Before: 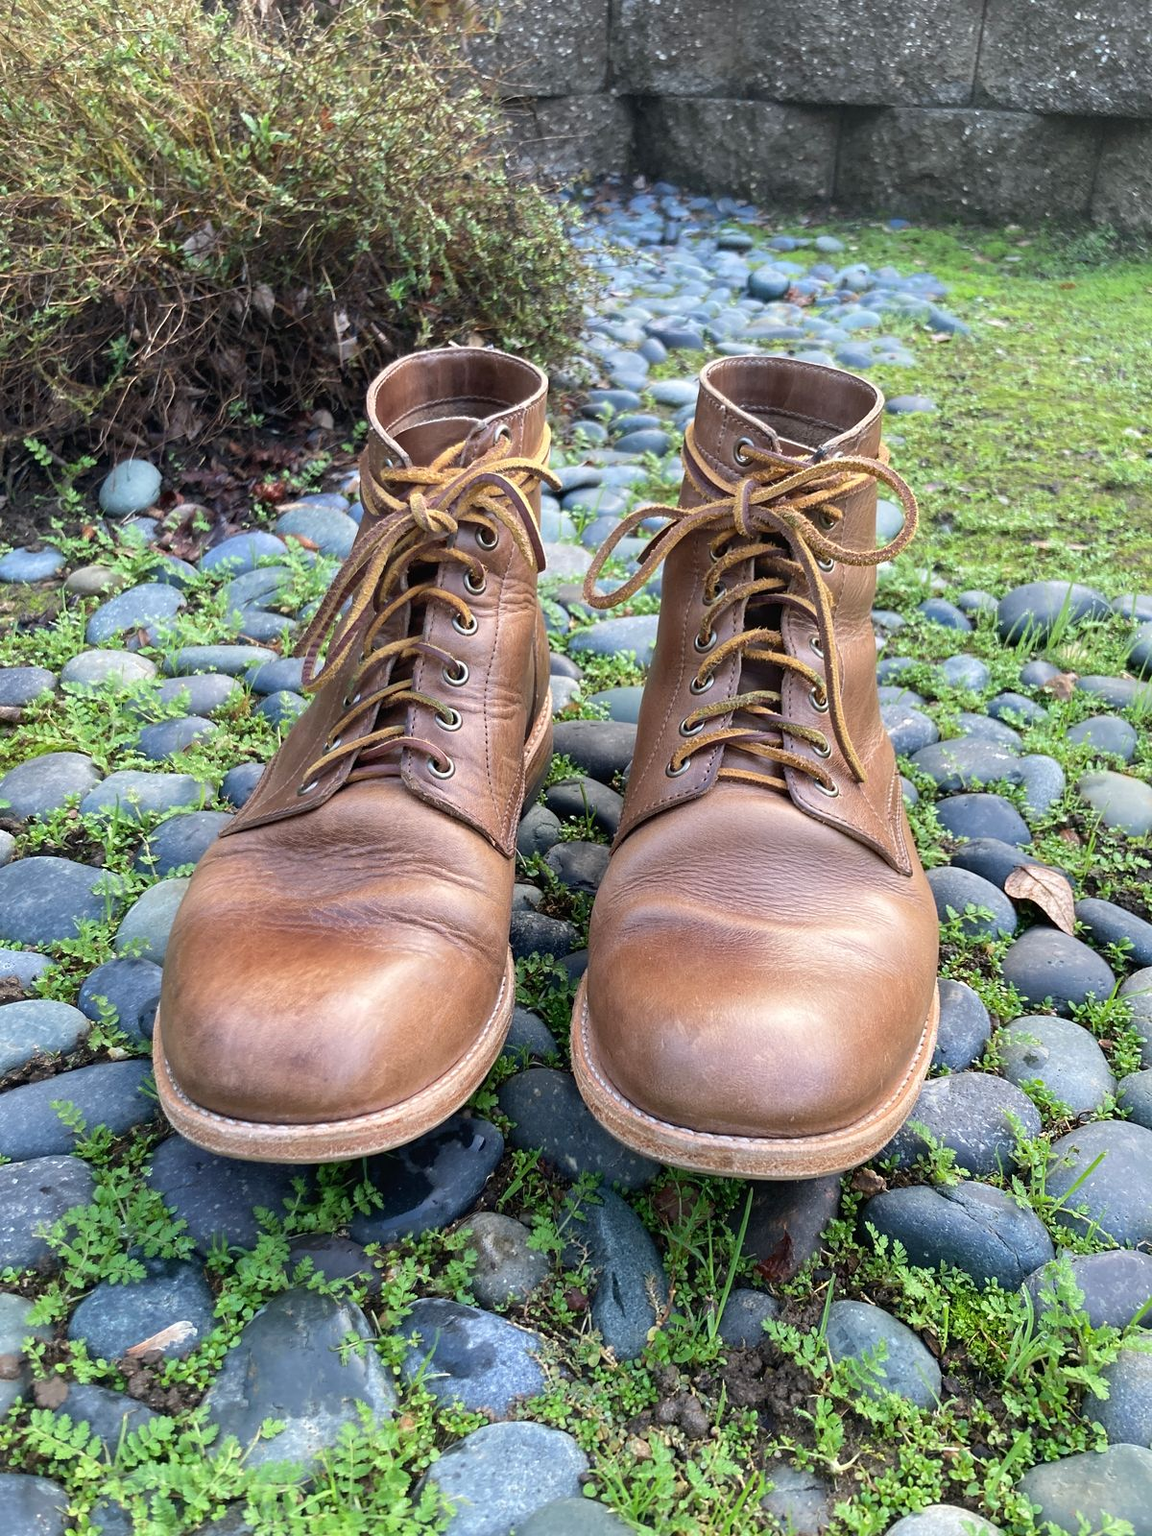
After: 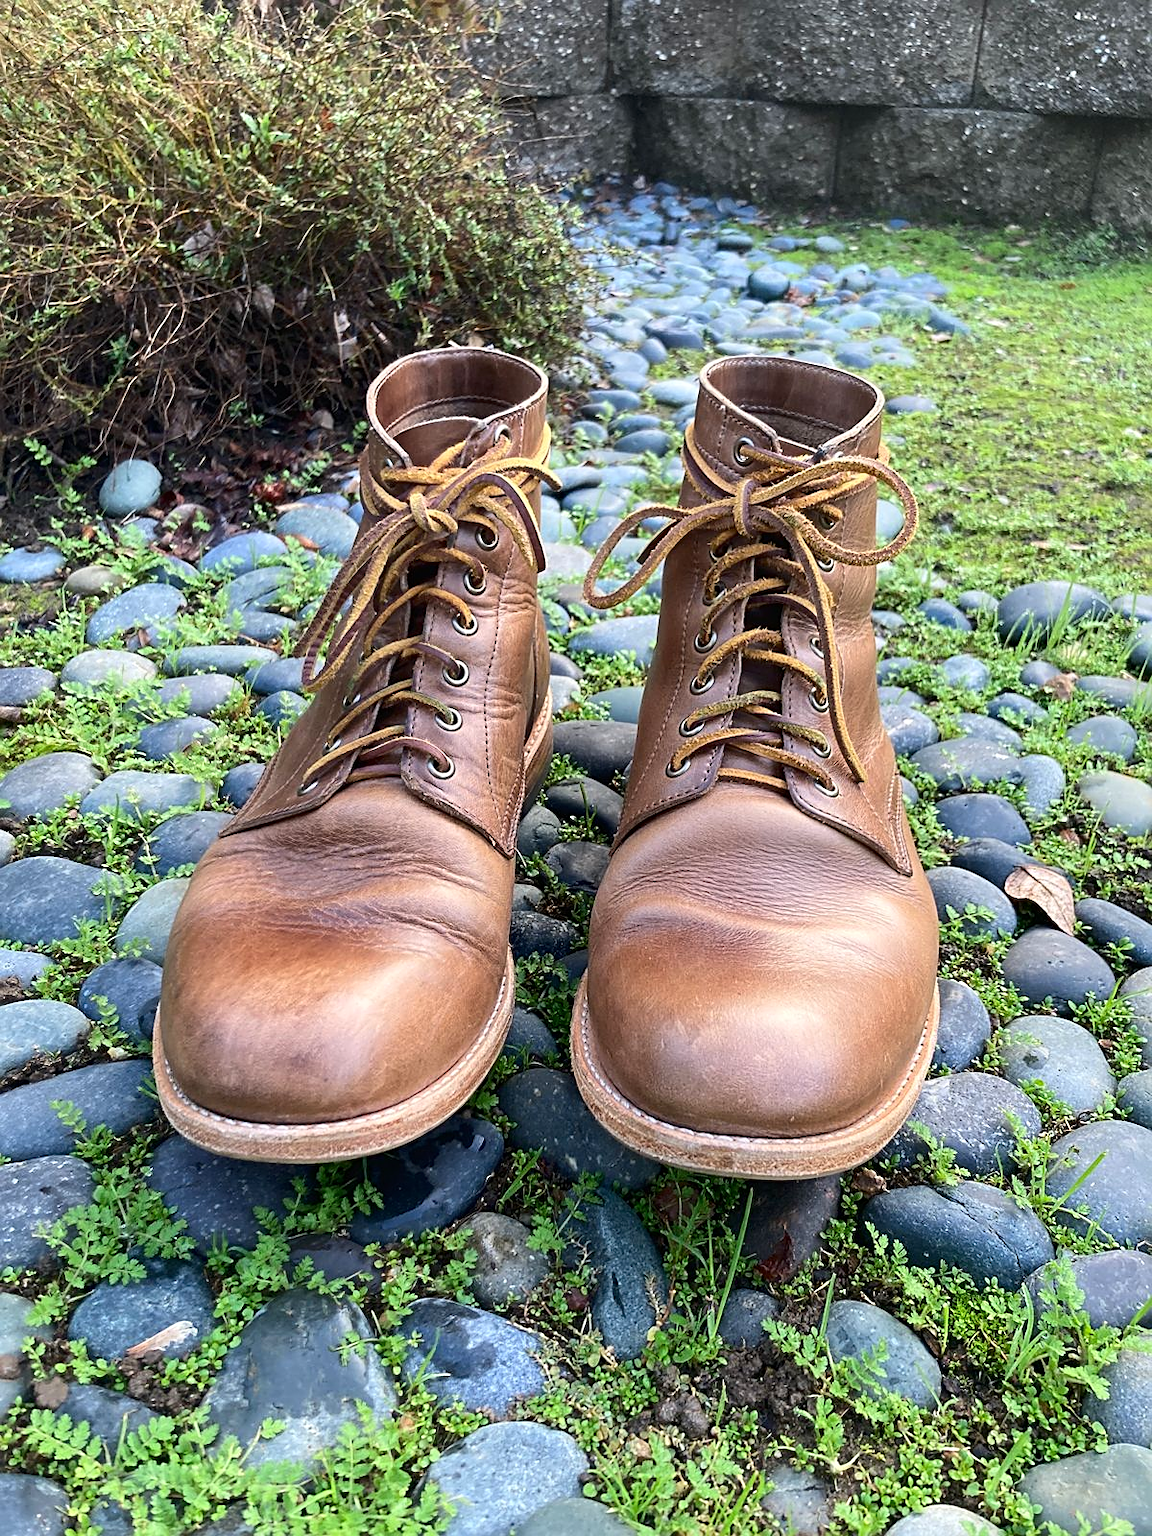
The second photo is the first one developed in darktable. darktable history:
sharpen: on, module defaults
contrast brightness saturation: contrast 0.15, brightness -0.01, saturation 0.1
